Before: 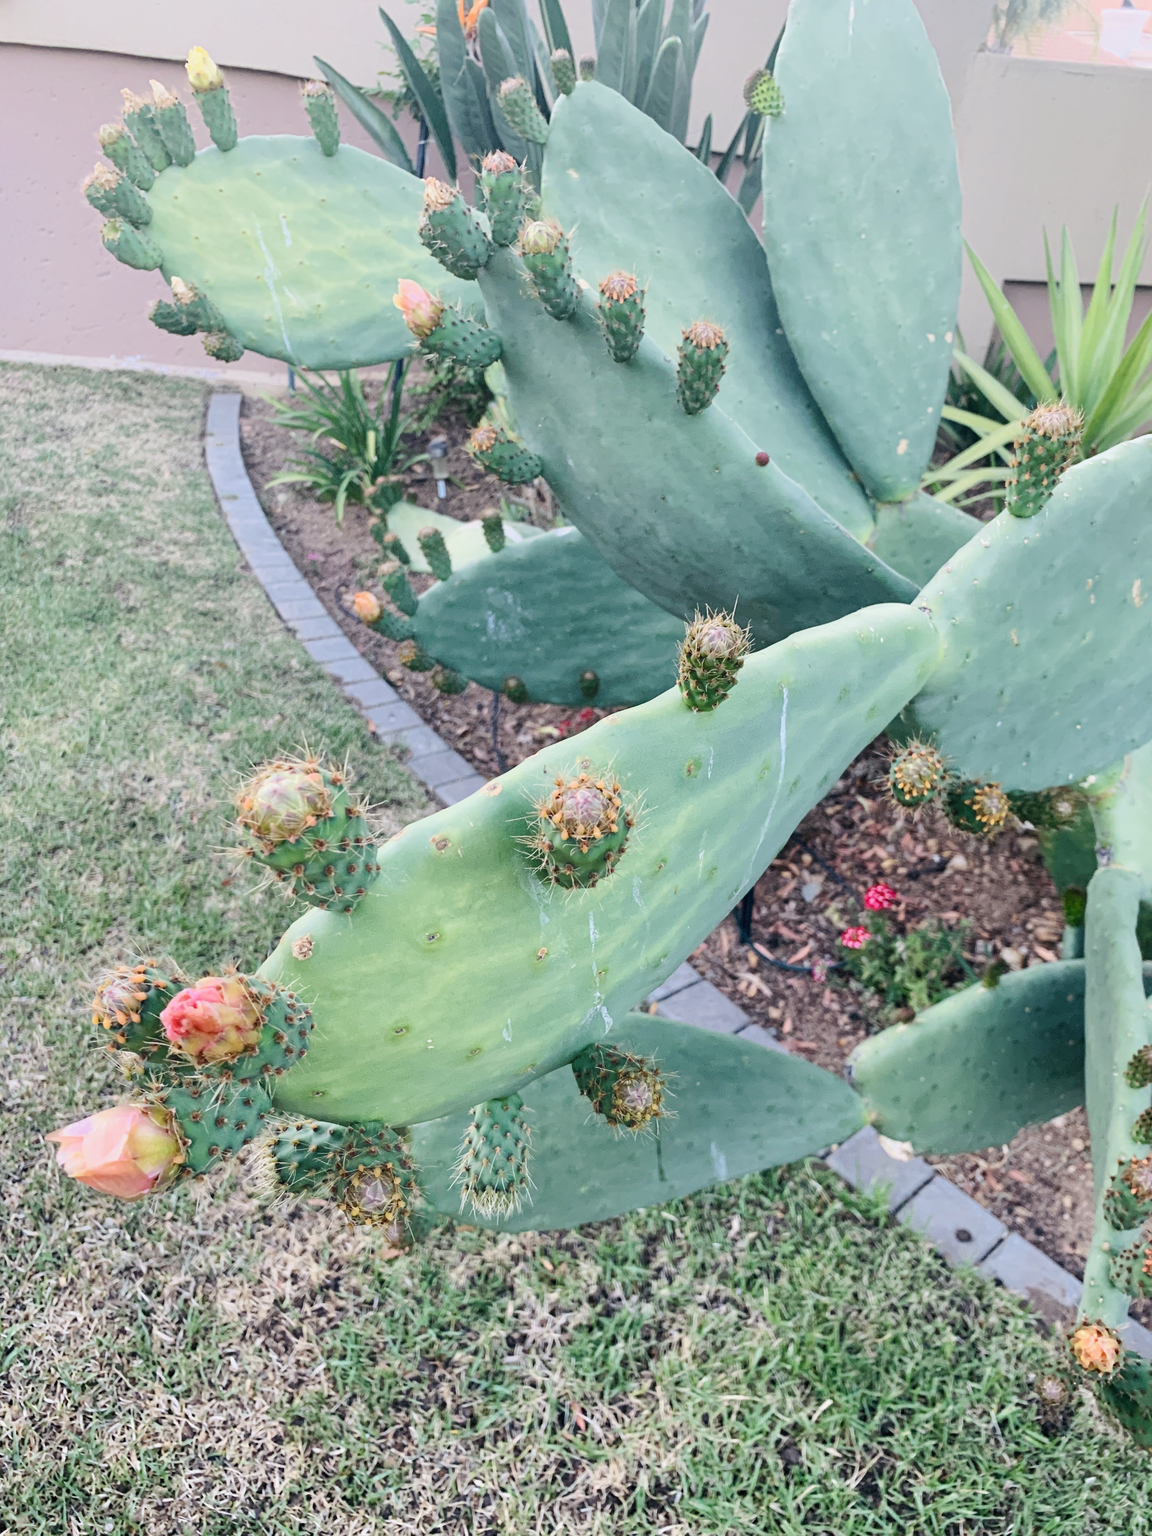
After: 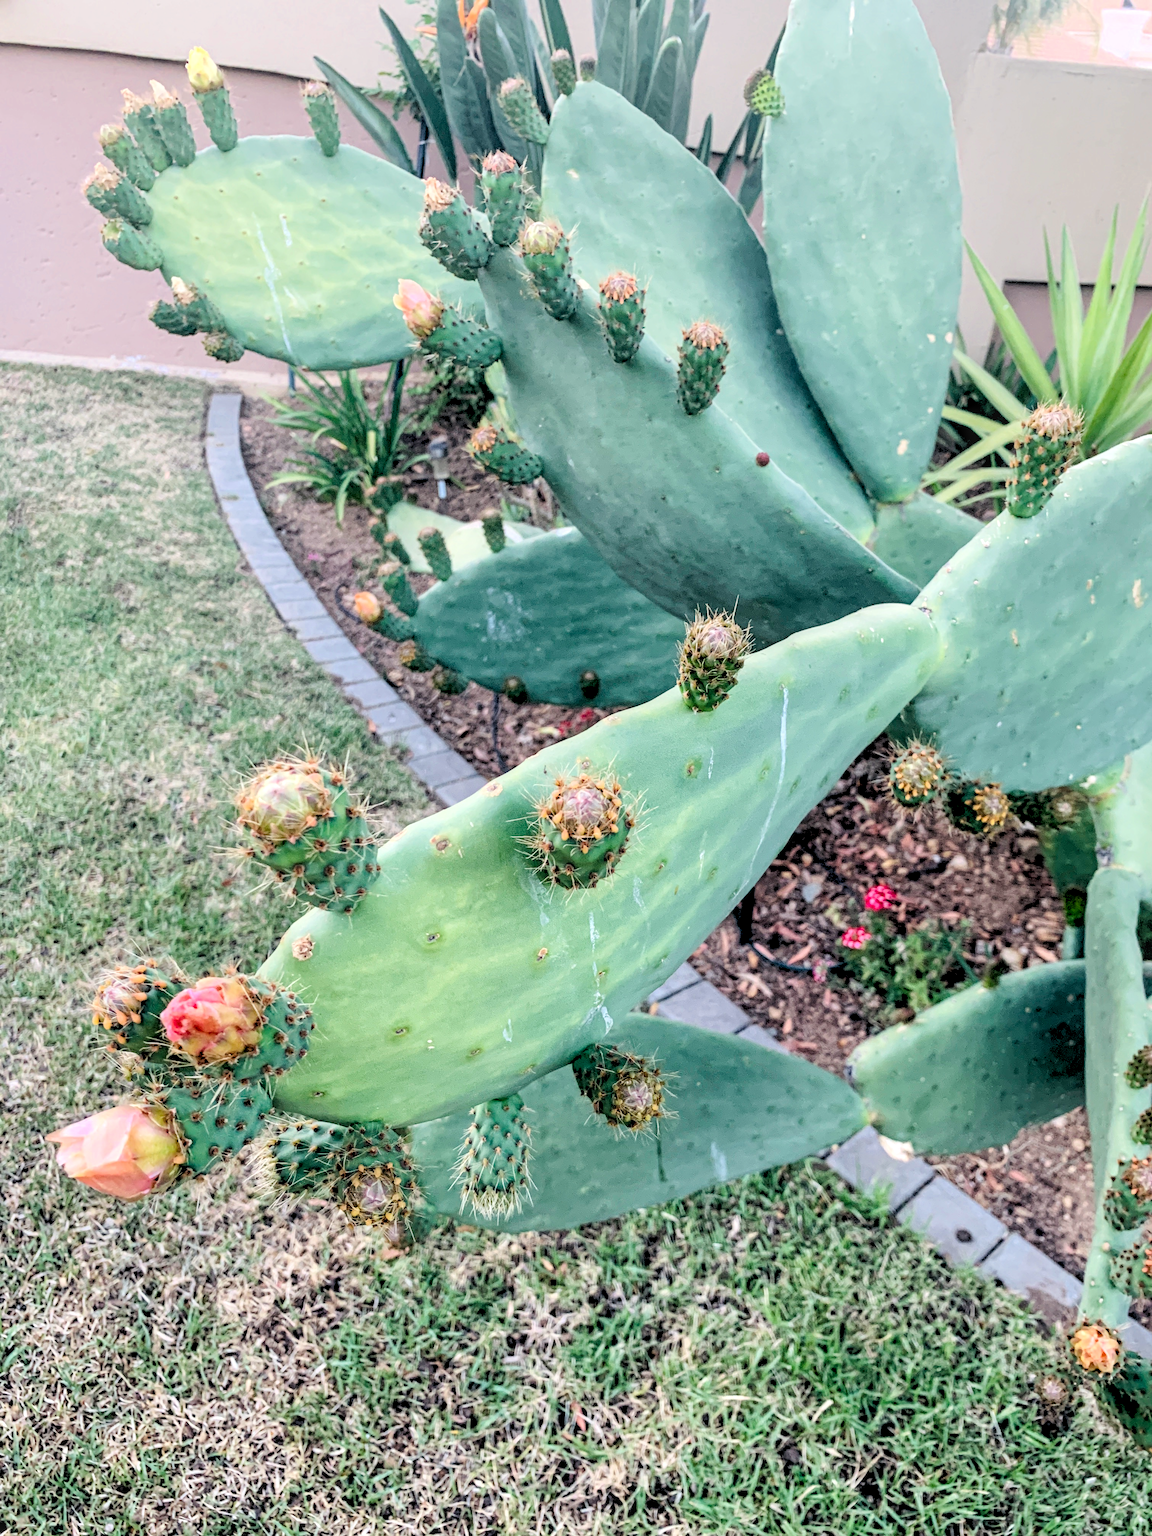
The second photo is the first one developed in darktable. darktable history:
rgb levels: levels [[0.029, 0.461, 0.922], [0, 0.5, 1], [0, 0.5, 1]]
local contrast: detail 130%
white balance: red 1.009, blue 0.985
